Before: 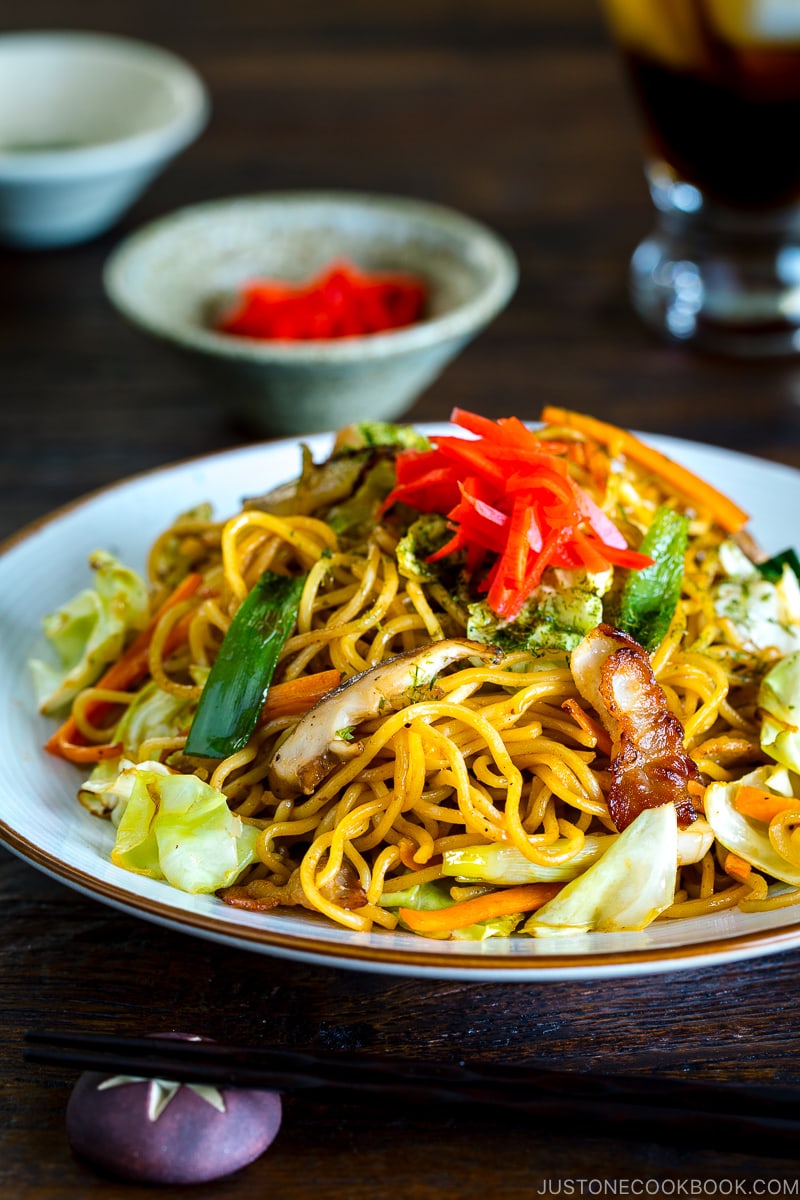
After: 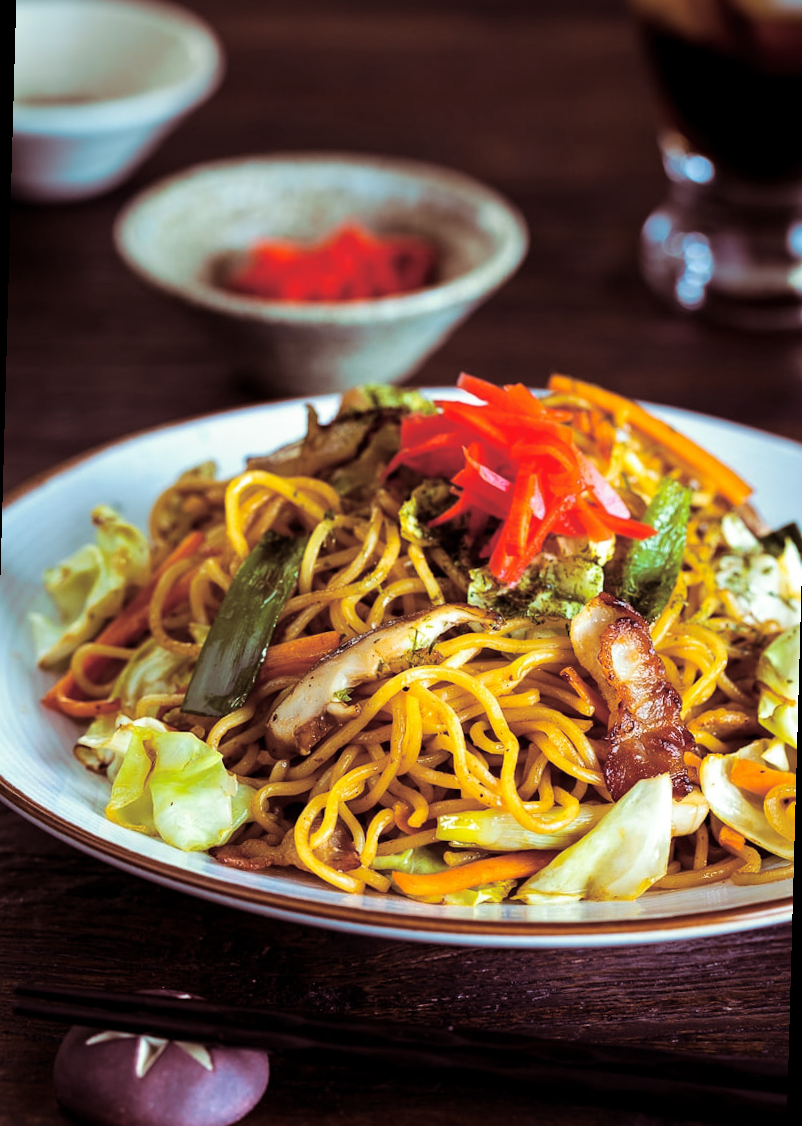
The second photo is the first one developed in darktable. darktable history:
rotate and perspective: rotation 1.57°, crop left 0.018, crop right 0.982, crop top 0.039, crop bottom 0.961
split-toning: on, module defaults
